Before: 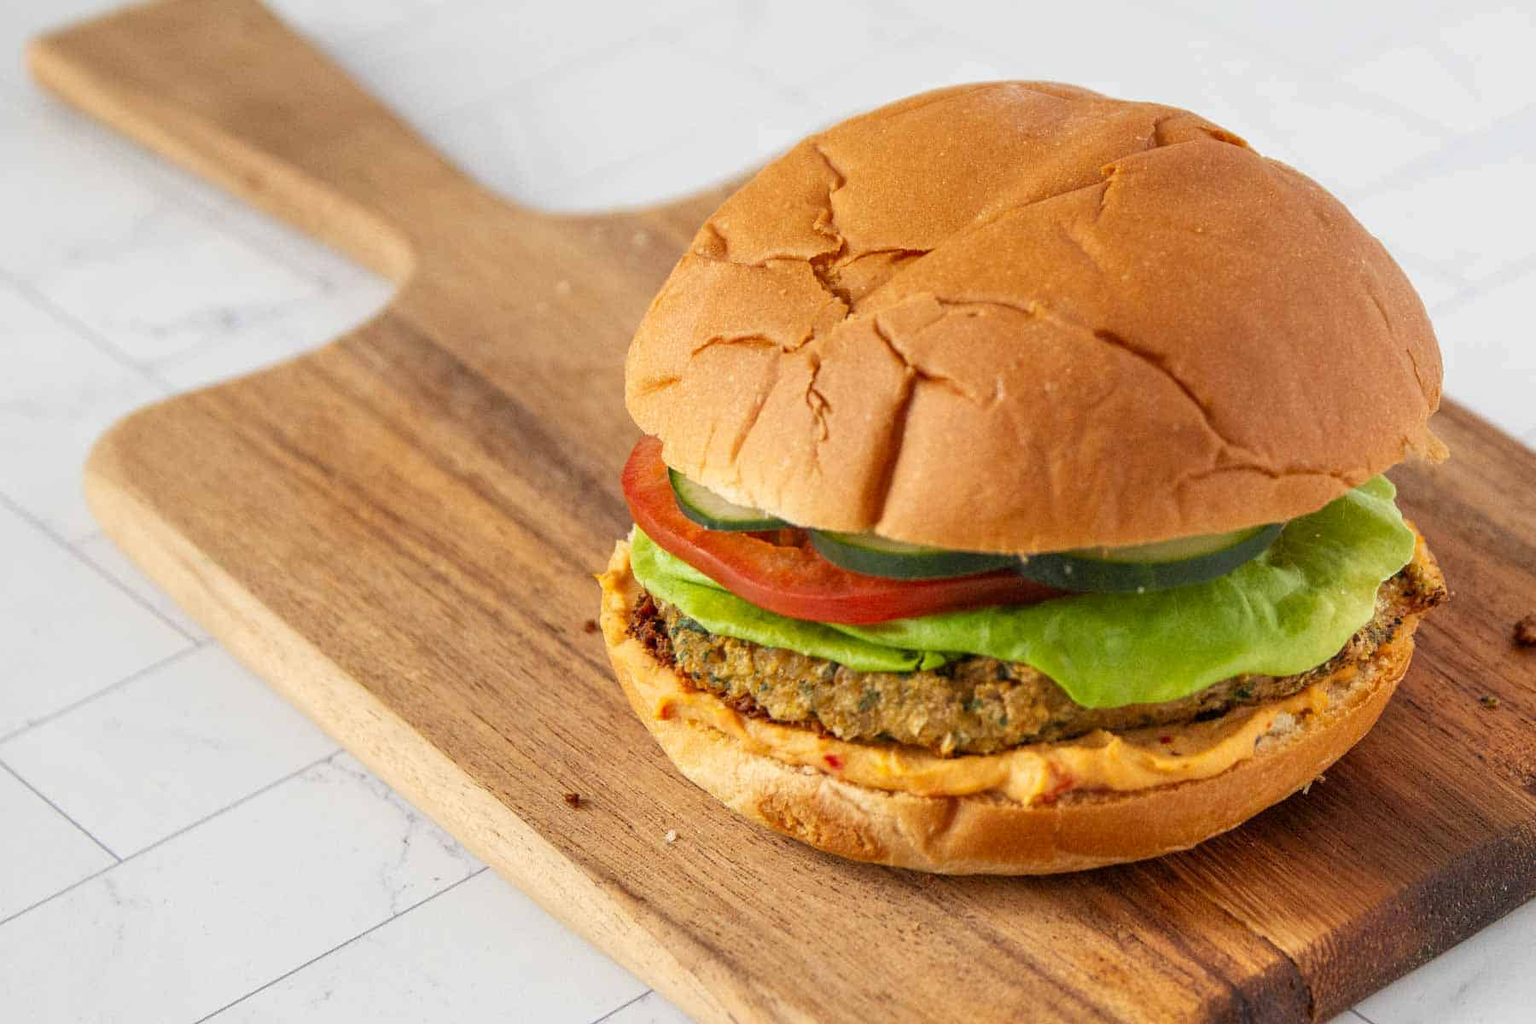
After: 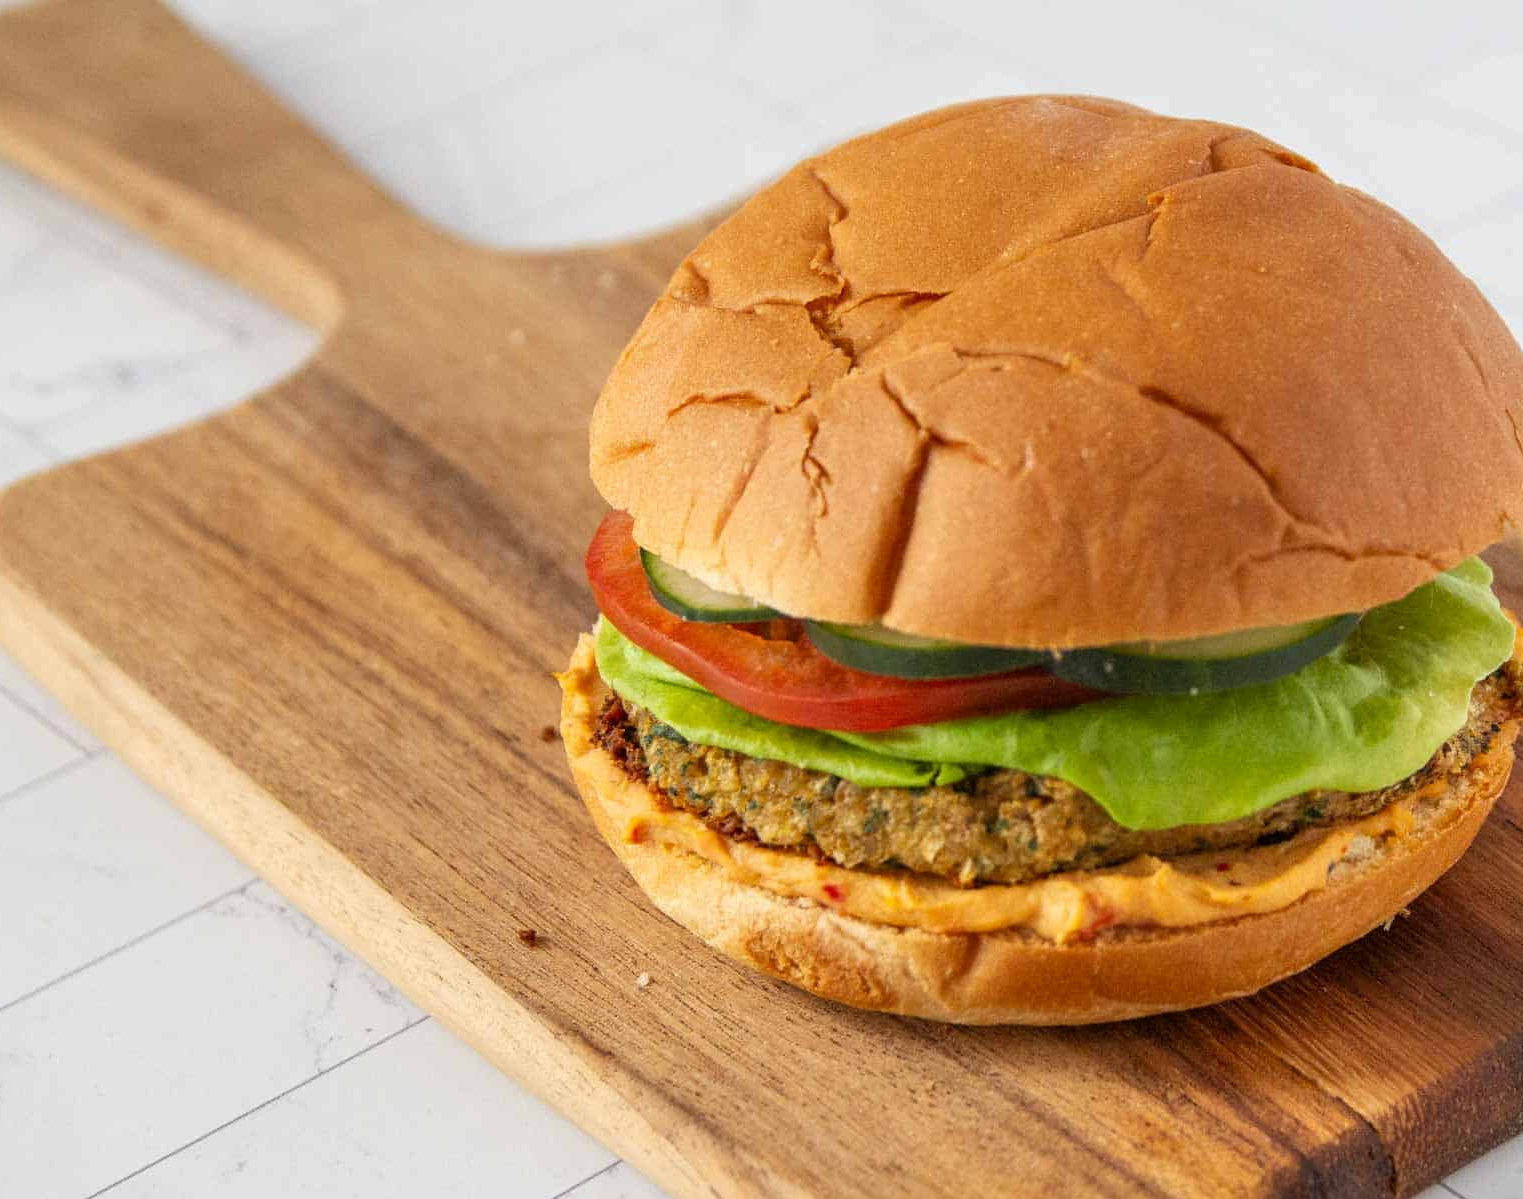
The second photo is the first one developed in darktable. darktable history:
crop: left 7.945%, right 7.439%
